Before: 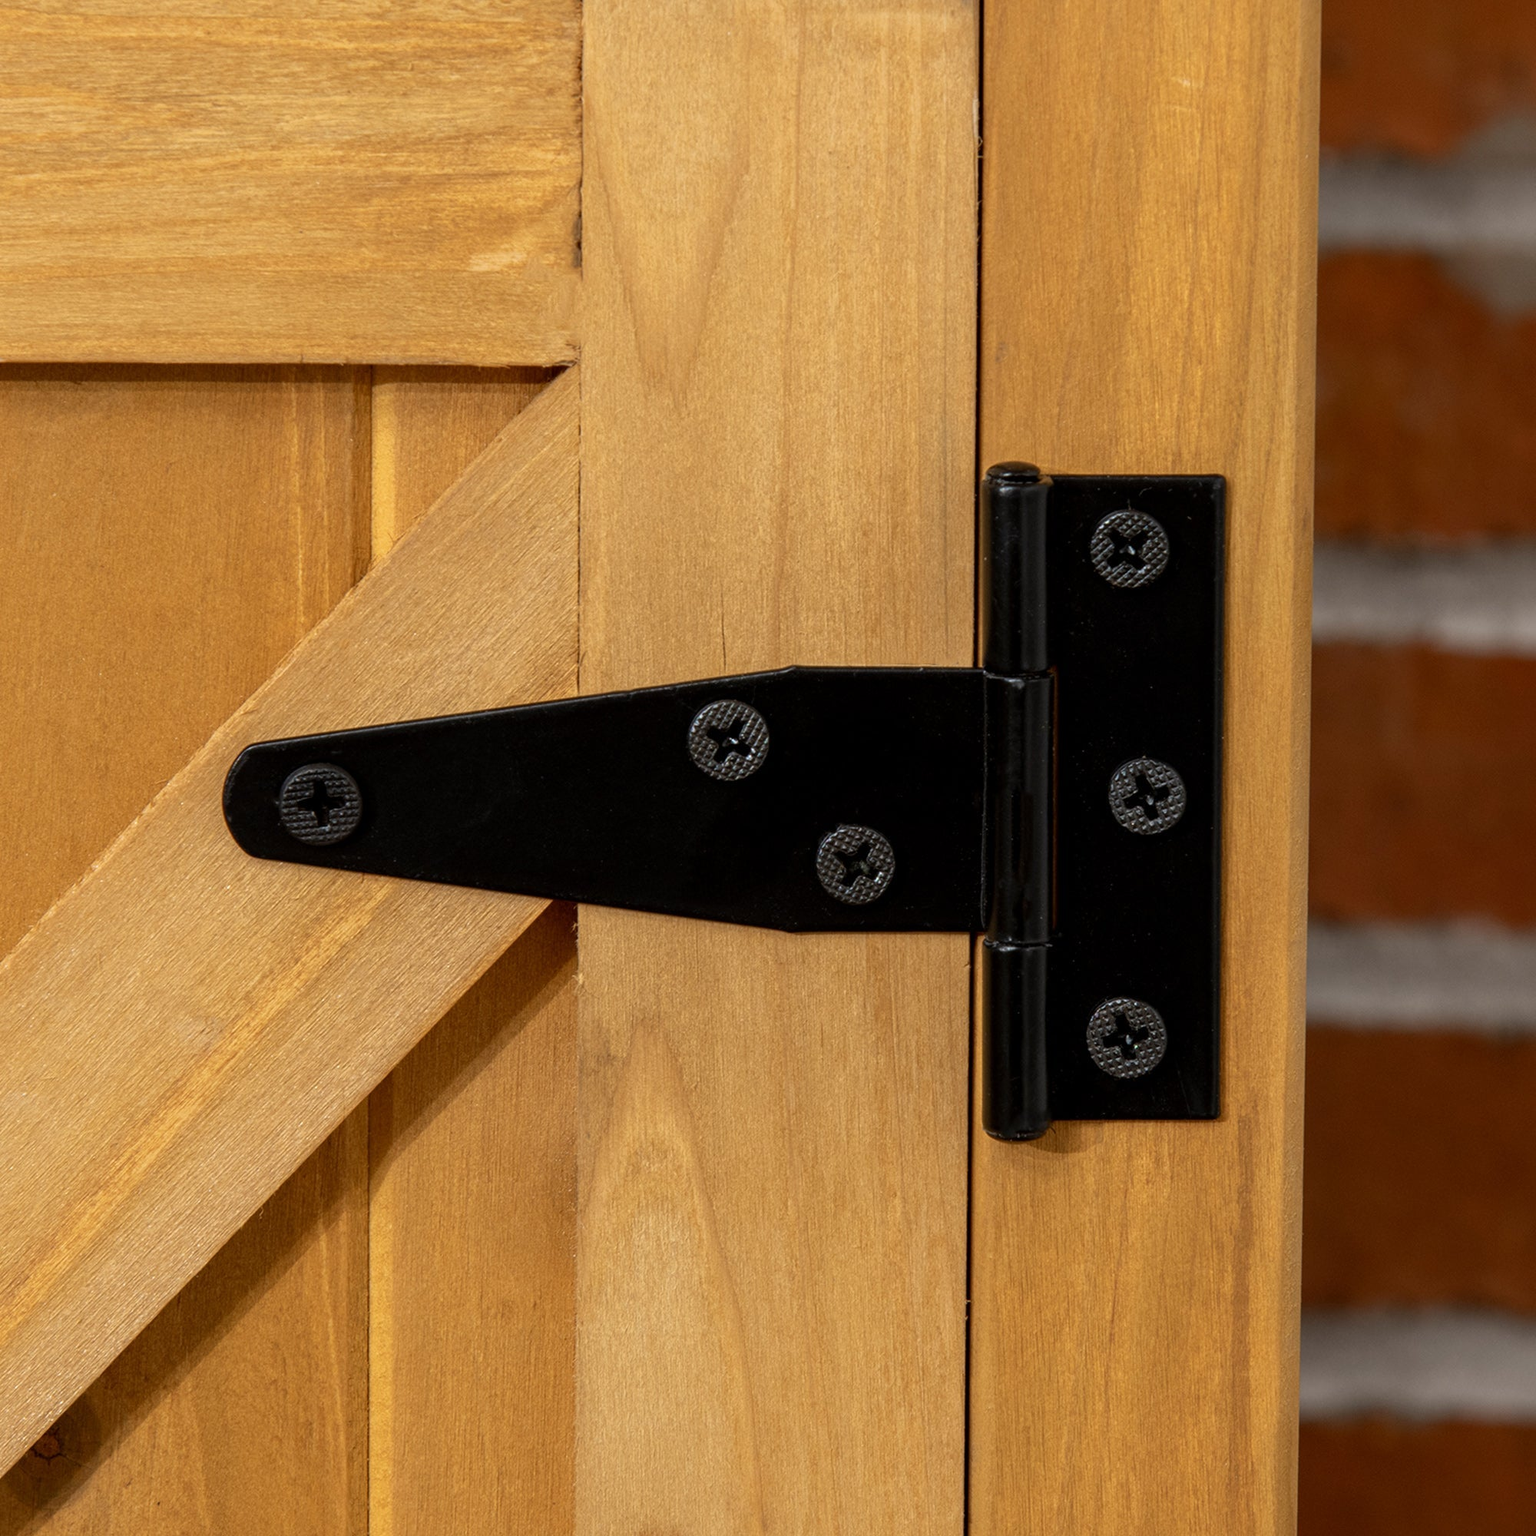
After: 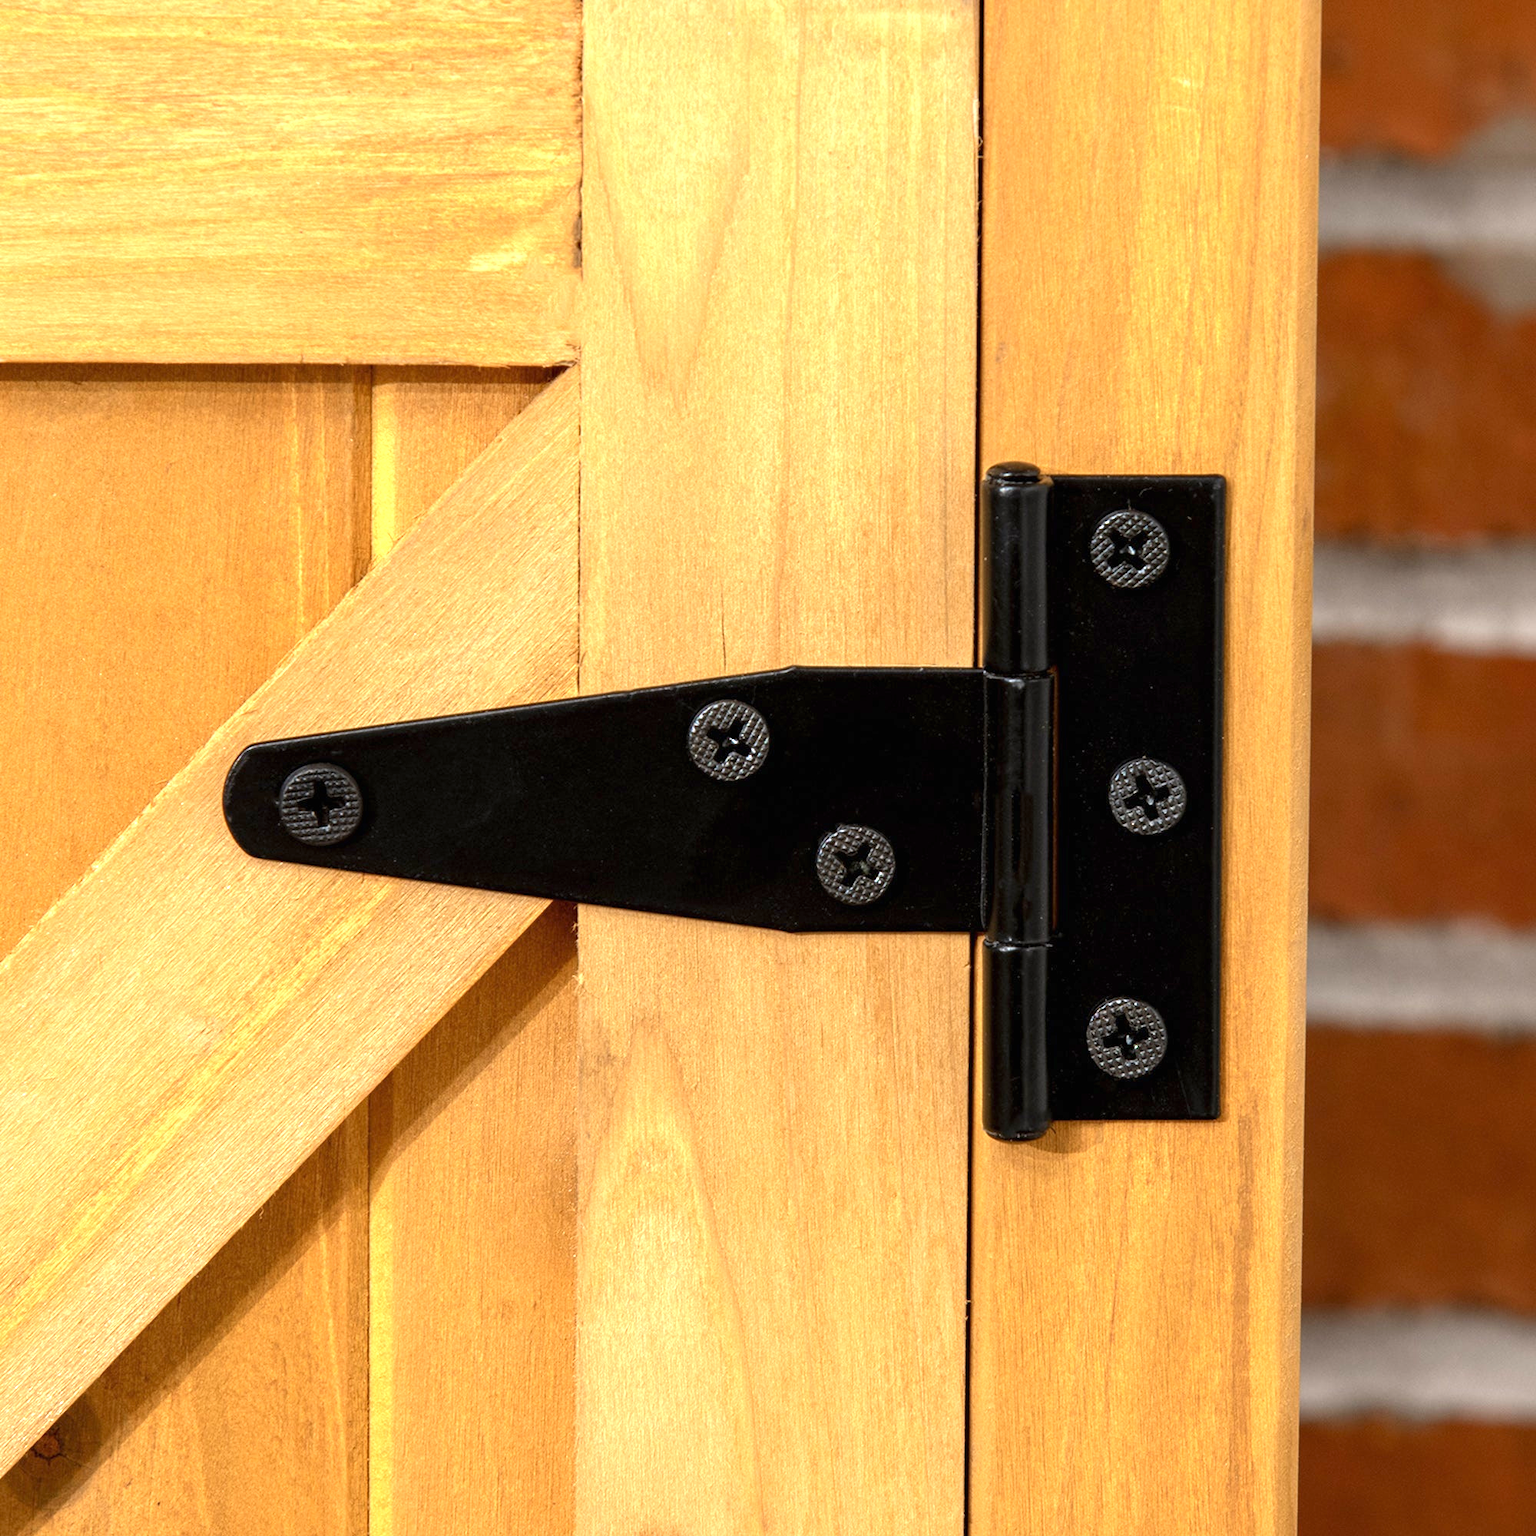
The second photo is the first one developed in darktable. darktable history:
exposure: black level correction 0, exposure 1.104 EV, compensate exposure bias true, compensate highlight preservation false
